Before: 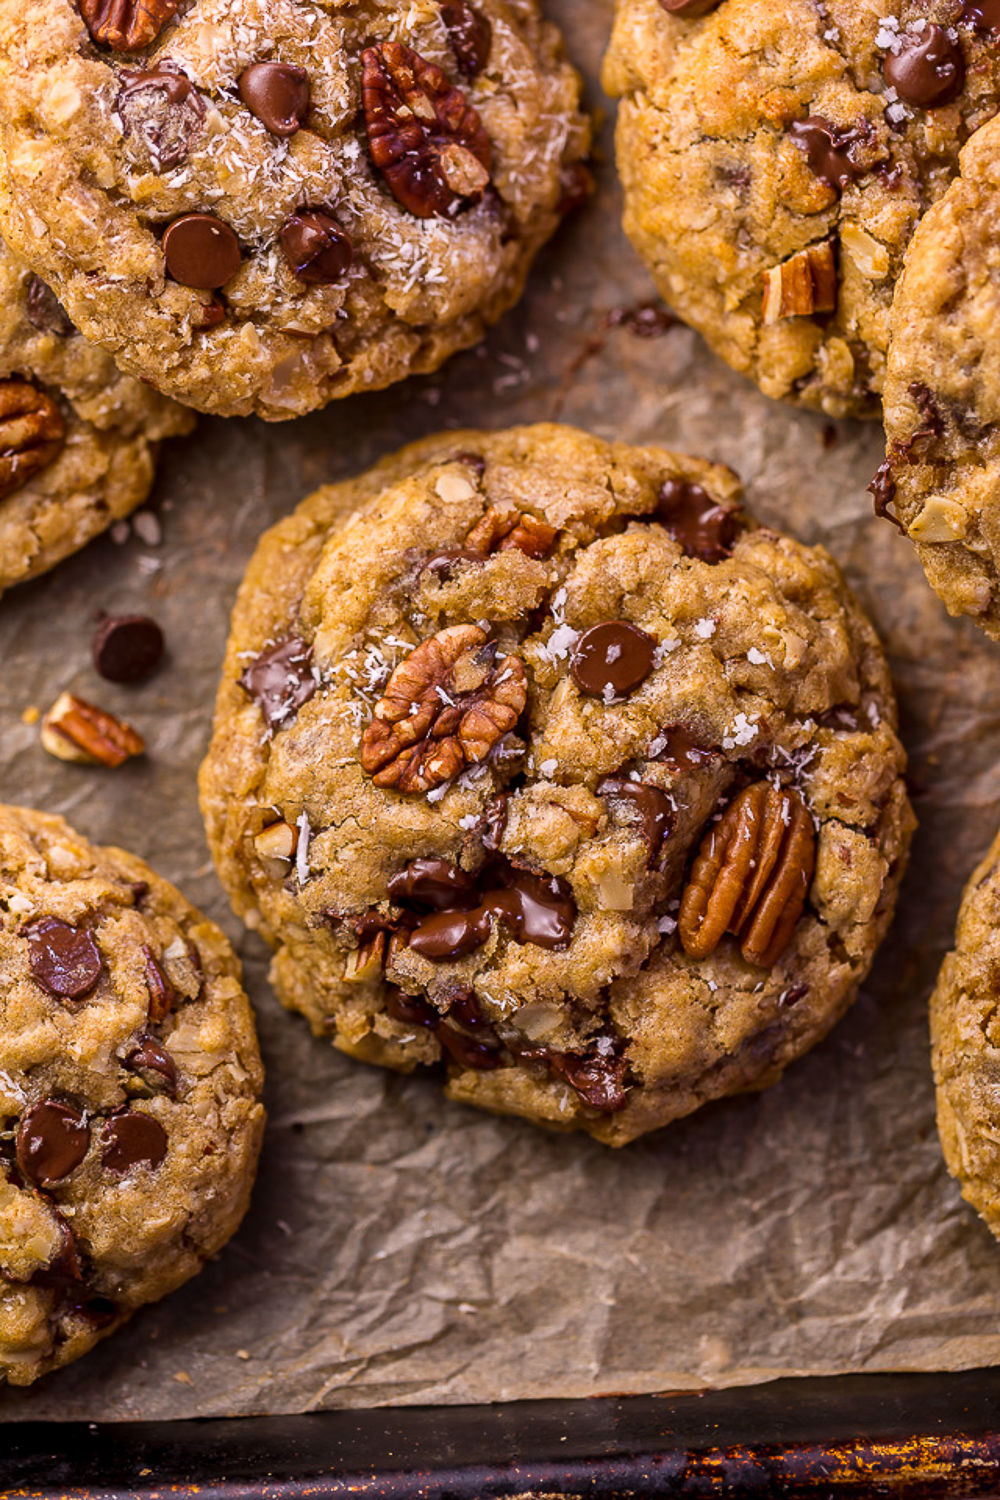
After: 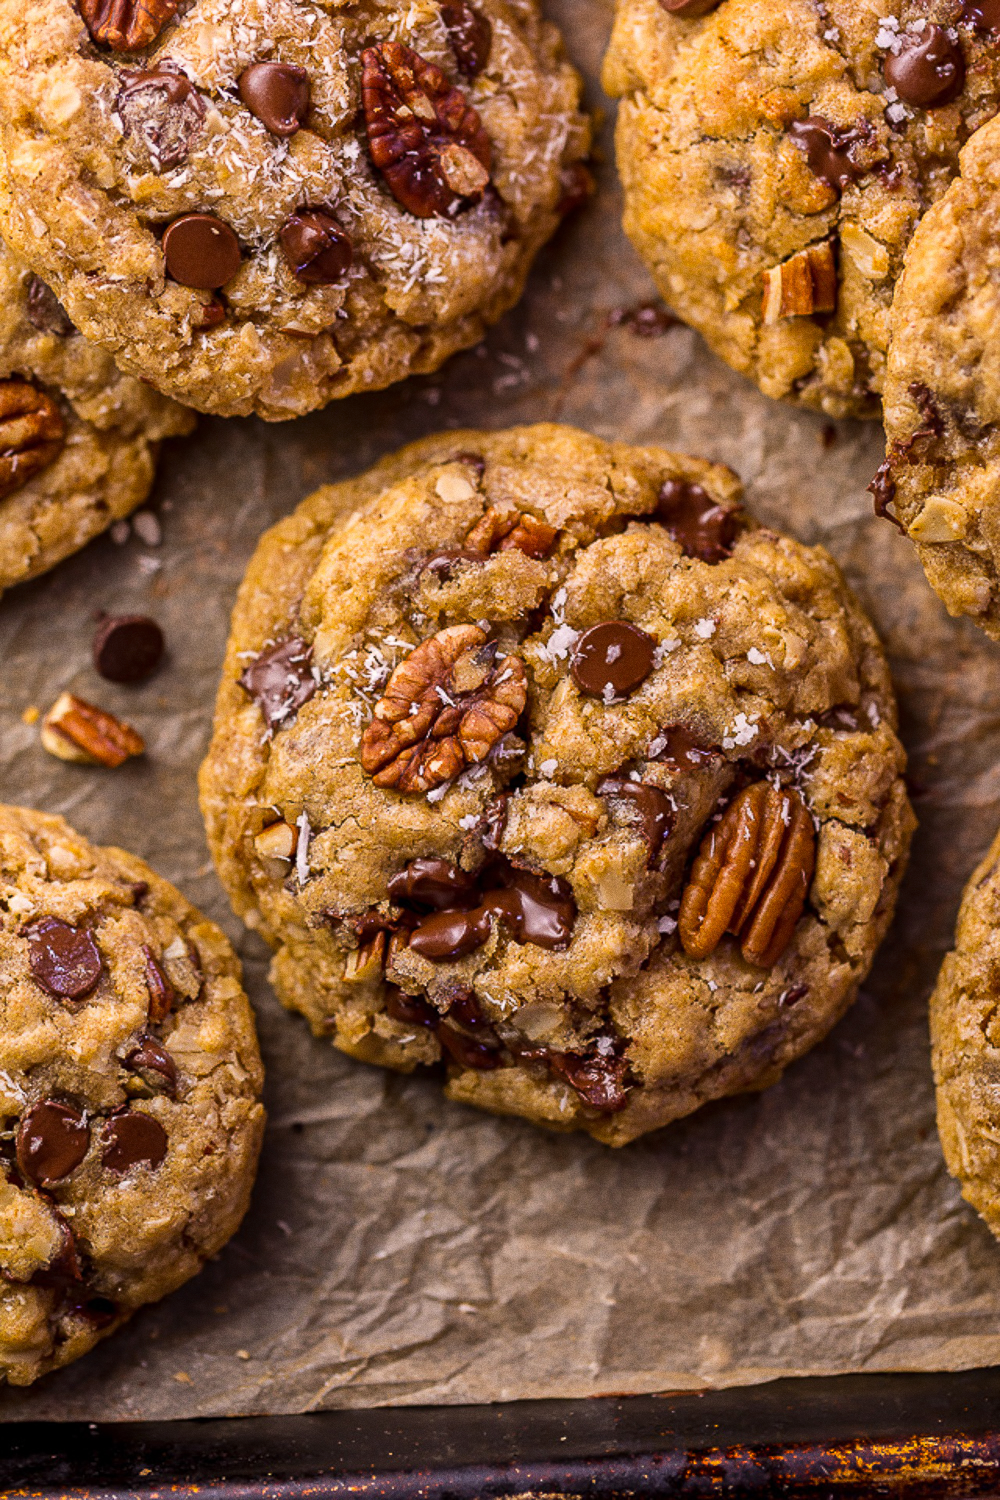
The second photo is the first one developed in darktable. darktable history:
color correction: highlights b* 3
grain: coarseness 0.09 ISO
